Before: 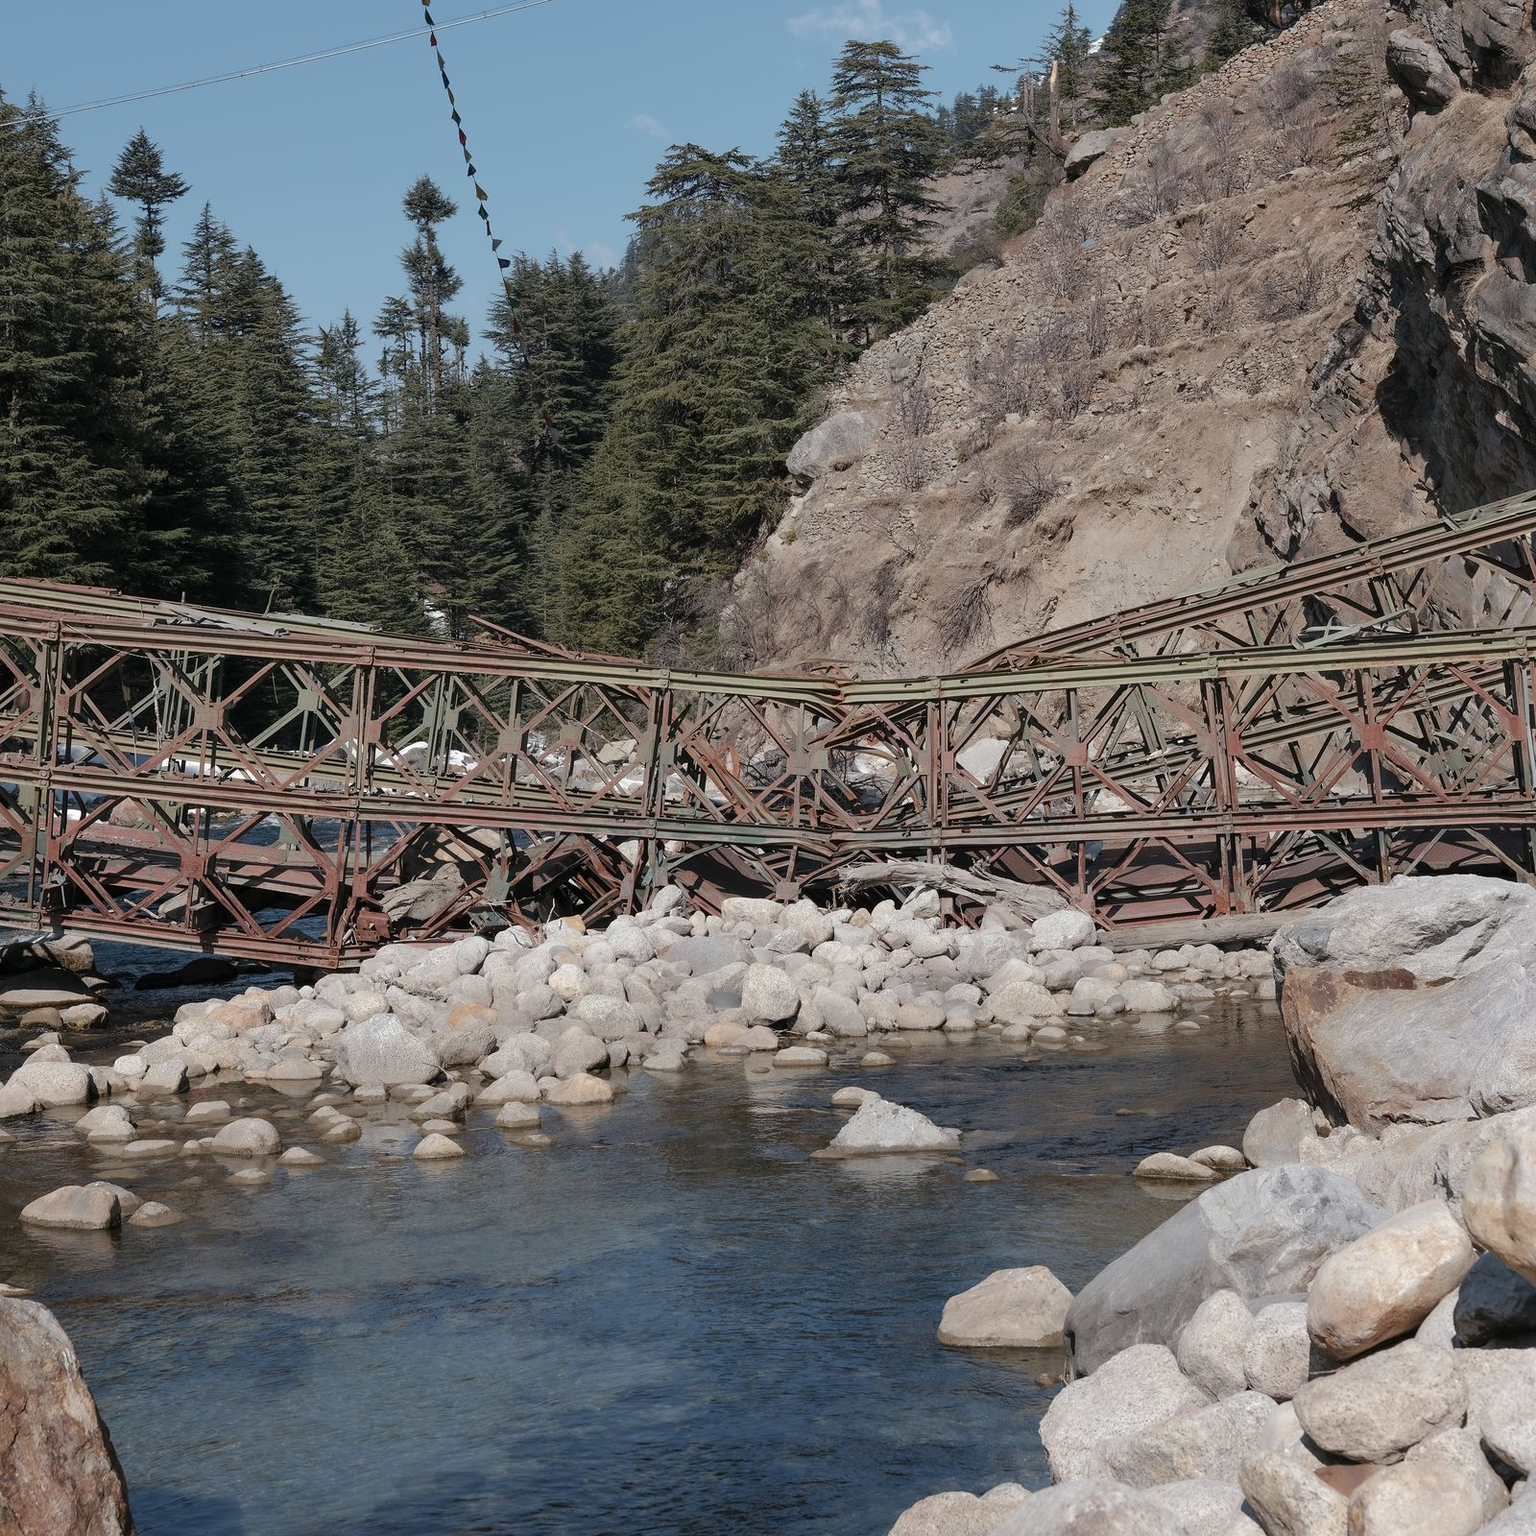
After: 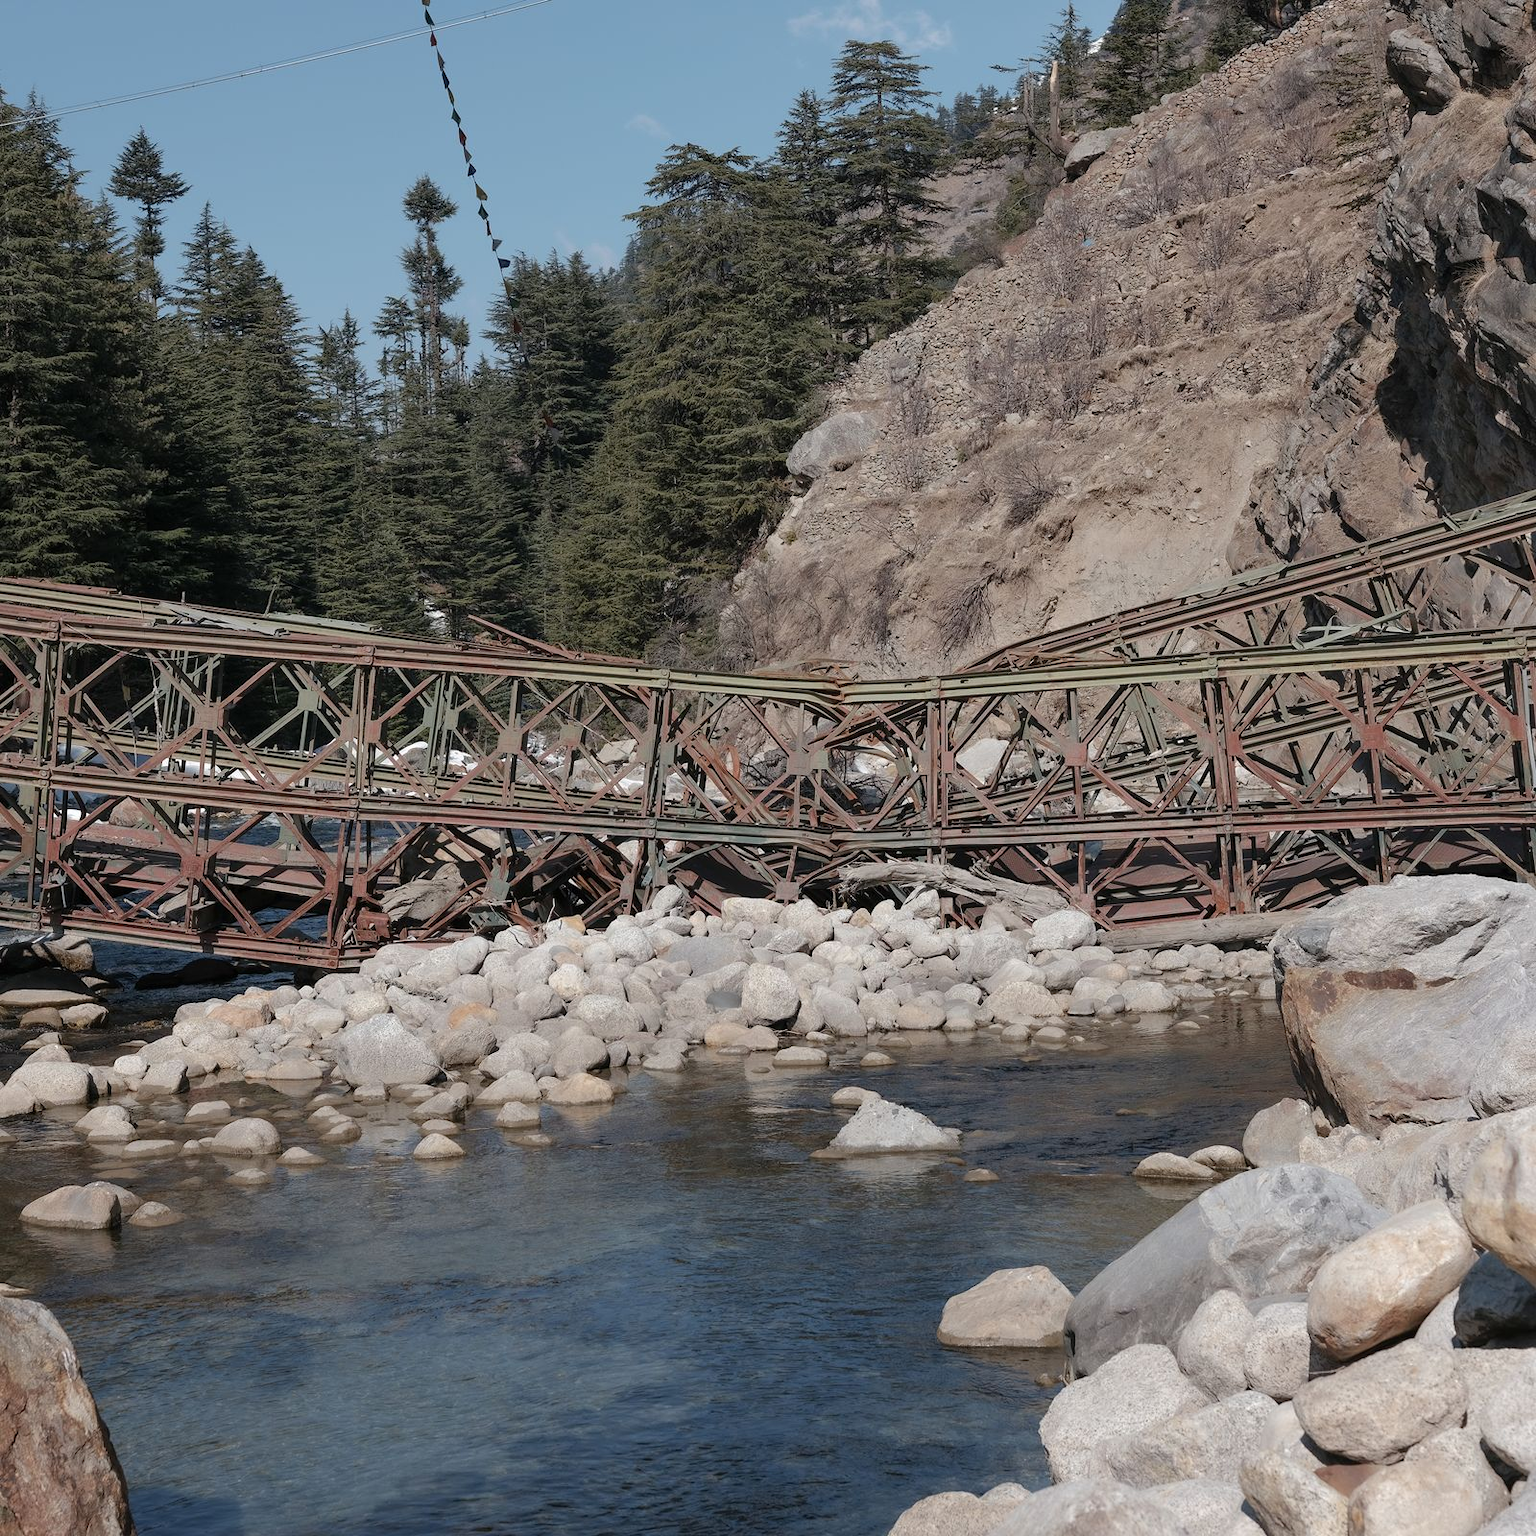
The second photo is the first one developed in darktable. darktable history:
levels: mode automatic, levels [0.029, 0.545, 0.971]
exposure: compensate exposure bias true, compensate highlight preservation false
